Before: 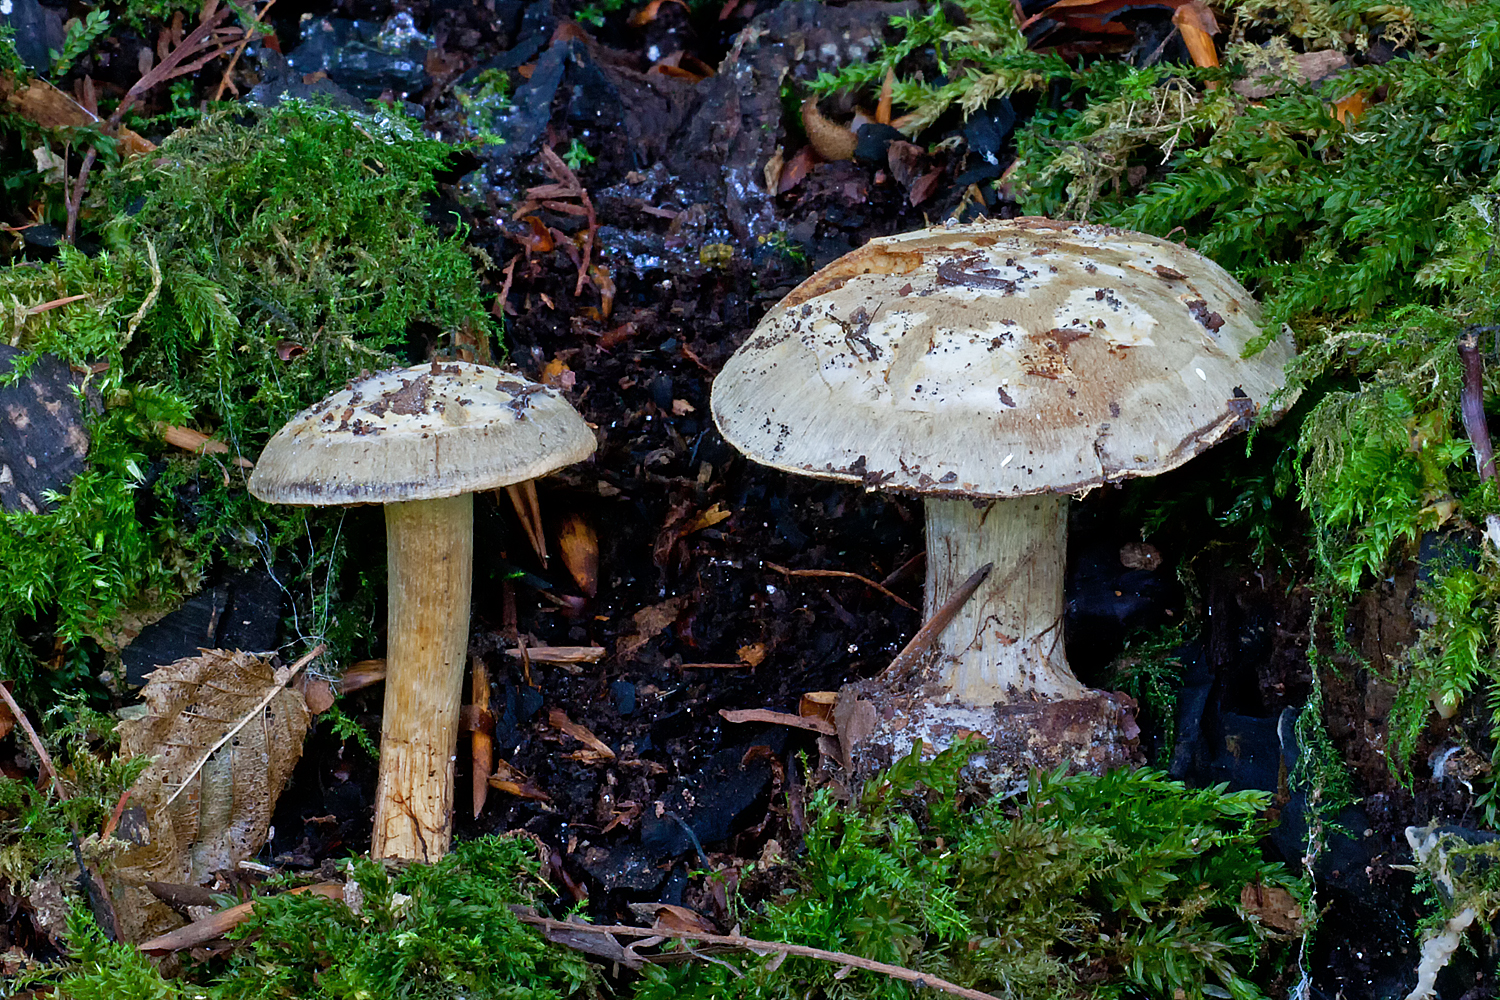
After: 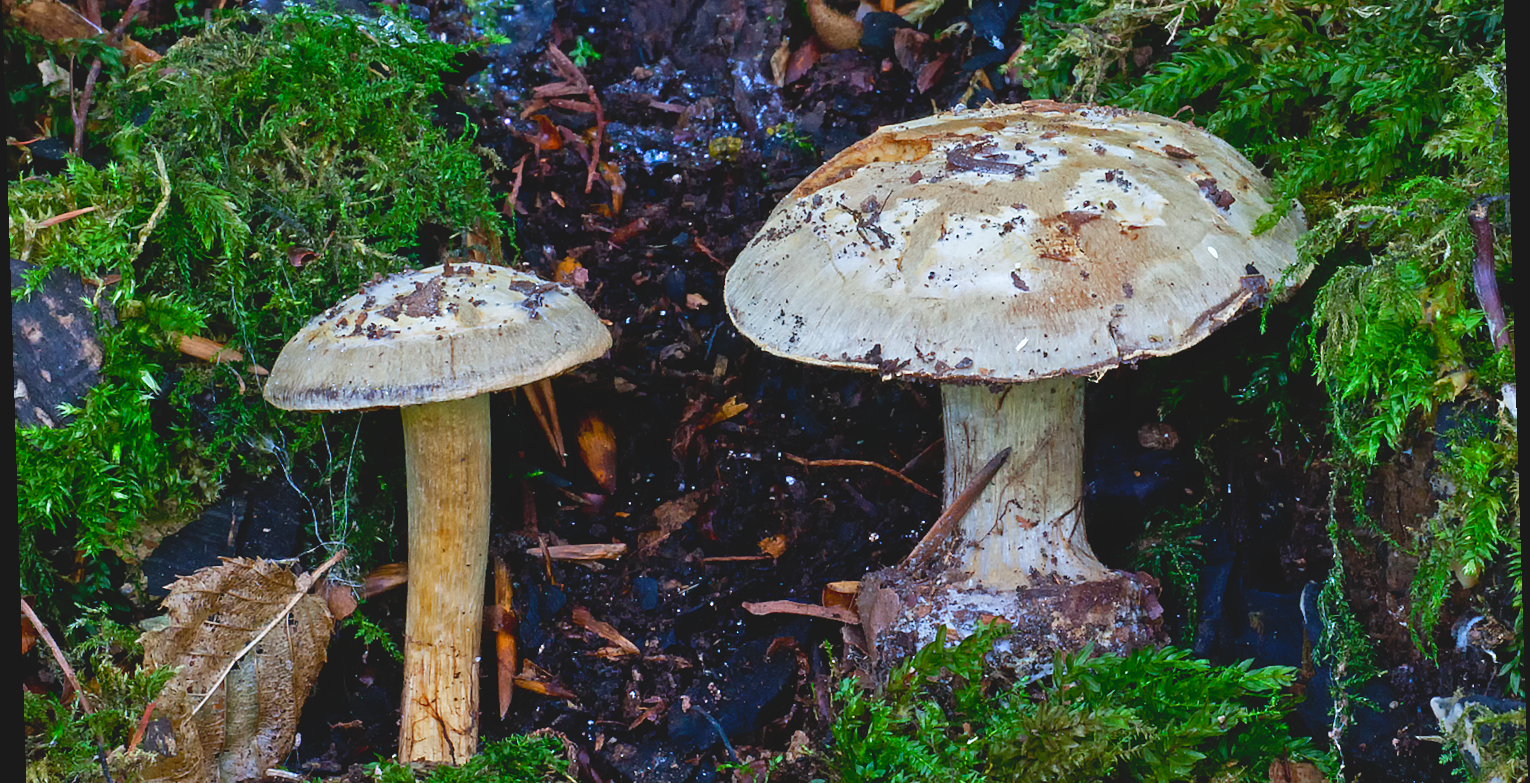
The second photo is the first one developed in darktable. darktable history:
crop and rotate: top 12.5%, bottom 12.5%
tone equalizer: -8 EV -0.417 EV, -7 EV -0.389 EV, -6 EV -0.333 EV, -5 EV -0.222 EV, -3 EV 0.222 EV, -2 EV 0.333 EV, -1 EV 0.389 EV, +0 EV 0.417 EV, edges refinement/feathering 500, mask exposure compensation -1.57 EV, preserve details no
rotate and perspective: rotation -1.77°, lens shift (horizontal) 0.004, automatic cropping off
contrast brightness saturation: contrast -0.19, saturation 0.19
